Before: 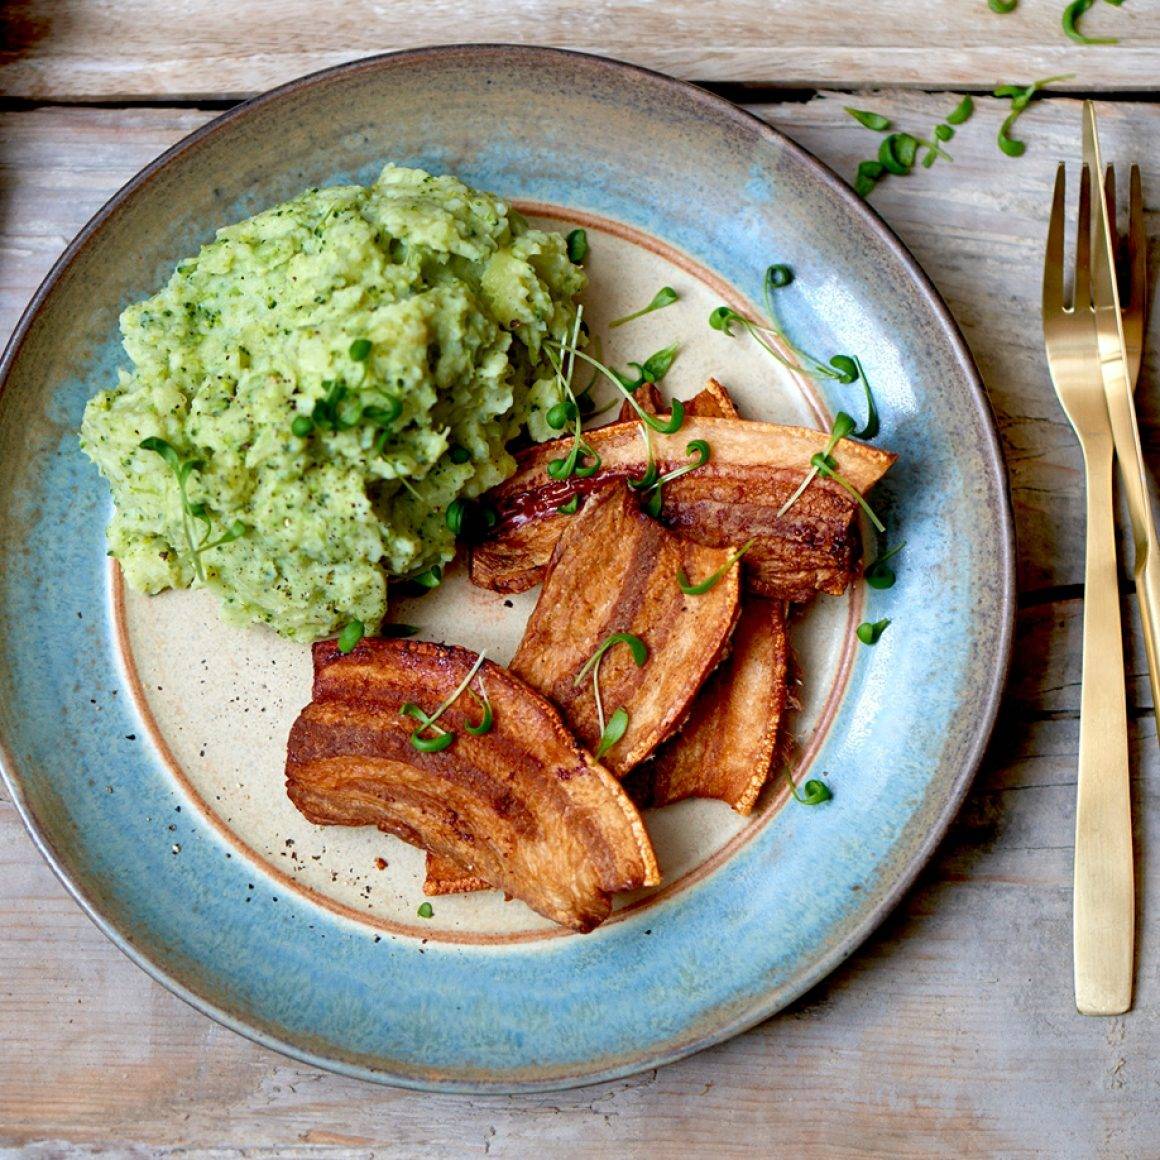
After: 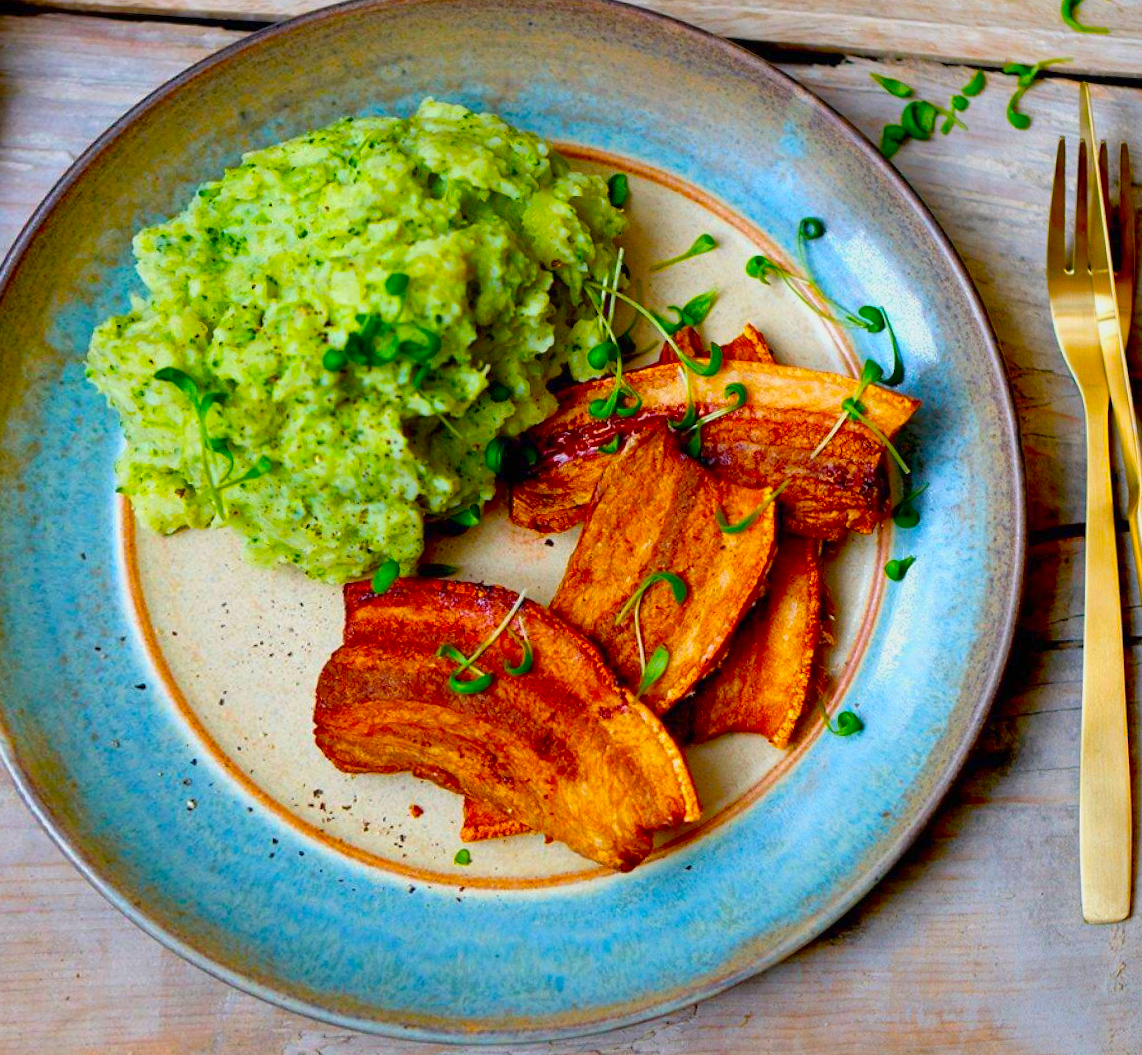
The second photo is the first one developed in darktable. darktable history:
rotate and perspective: rotation -0.013°, lens shift (vertical) -0.027, lens shift (horizontal) 0.178, crop left 0.016, crop right 0.989, crop top 0.082, crop bottom 0.918
color balance: input saturation 134.34%, contrast -10.04%, contrast fulcrum 19.67%, output saturation 133.51%
